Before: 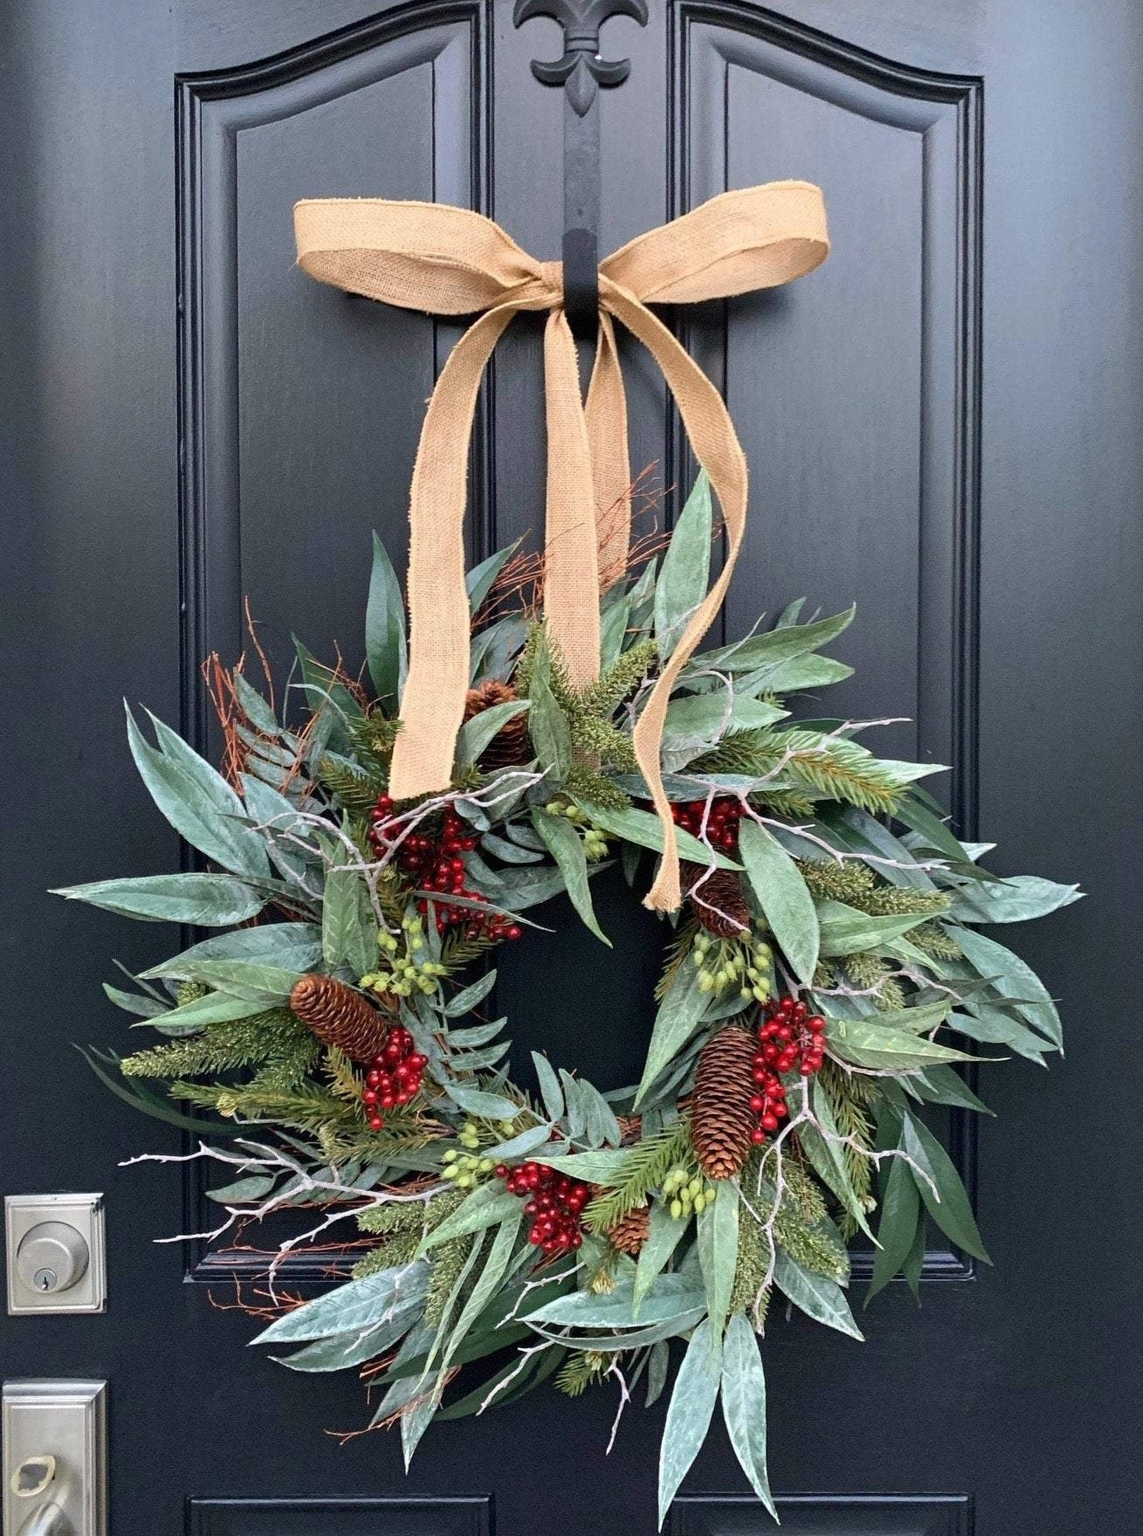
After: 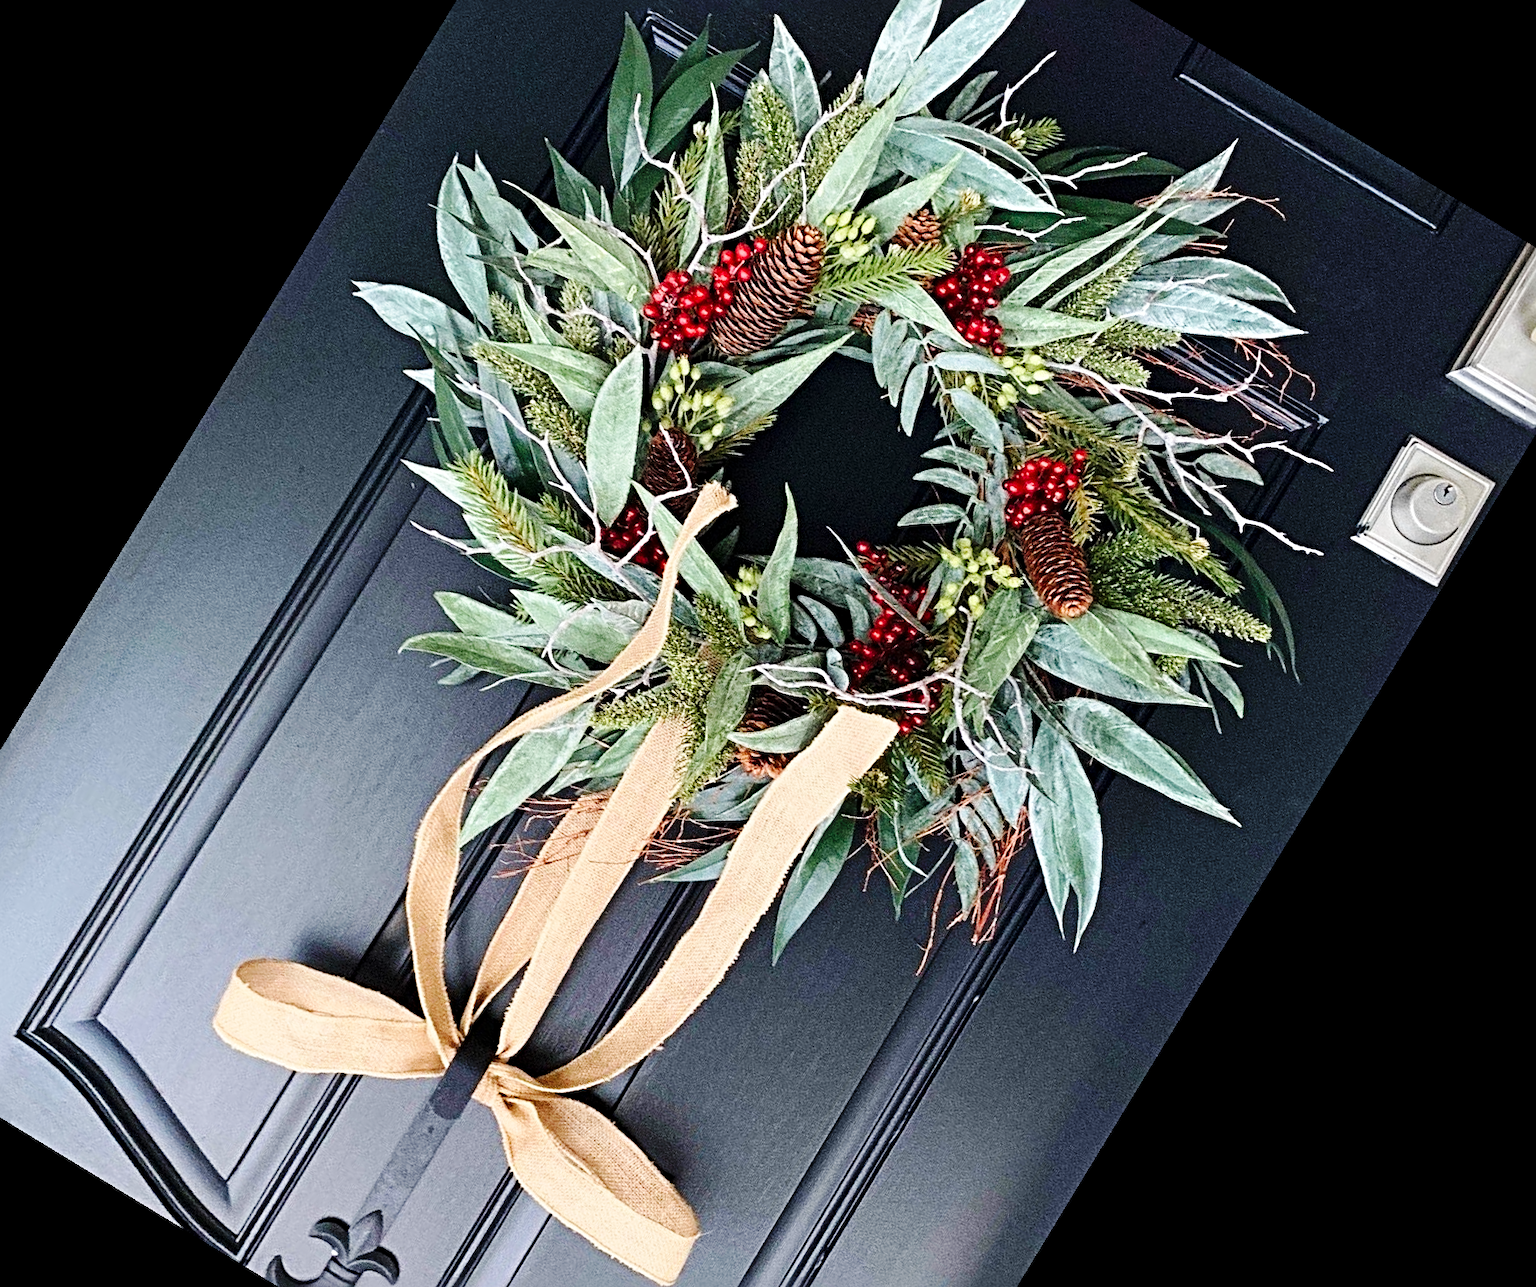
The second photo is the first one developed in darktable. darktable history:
sharpen: radius 4.883
crop and rotate: angle 148.68°, left 9.111%, top 15.603%, right 4.588%, bottom 17.041%
local contrast: mode bilateral grid, contrast 10, coarseness 25, detail 110%, midtone range 0.2
base curve: curves: ch0 [(0, 0) (0.036, 0.025) (0.121, 0.166) (0.206, 0.329) (0.605, 0.79) (1, 1)], preserve colors none
